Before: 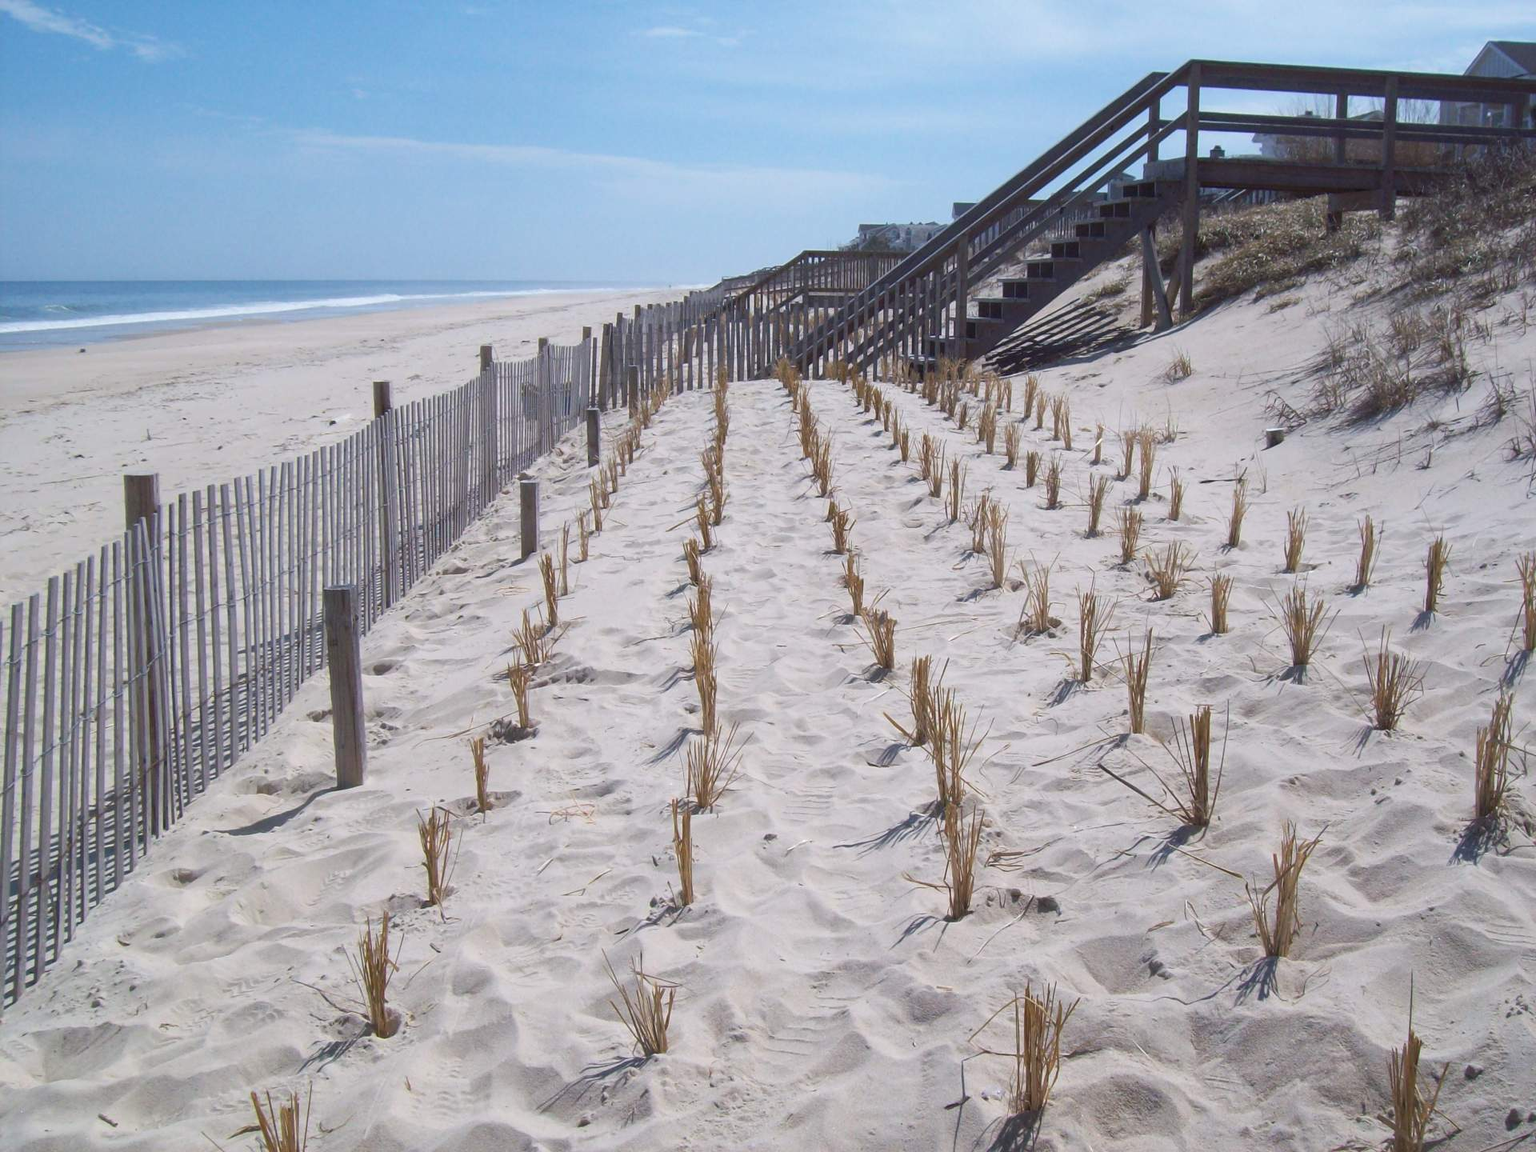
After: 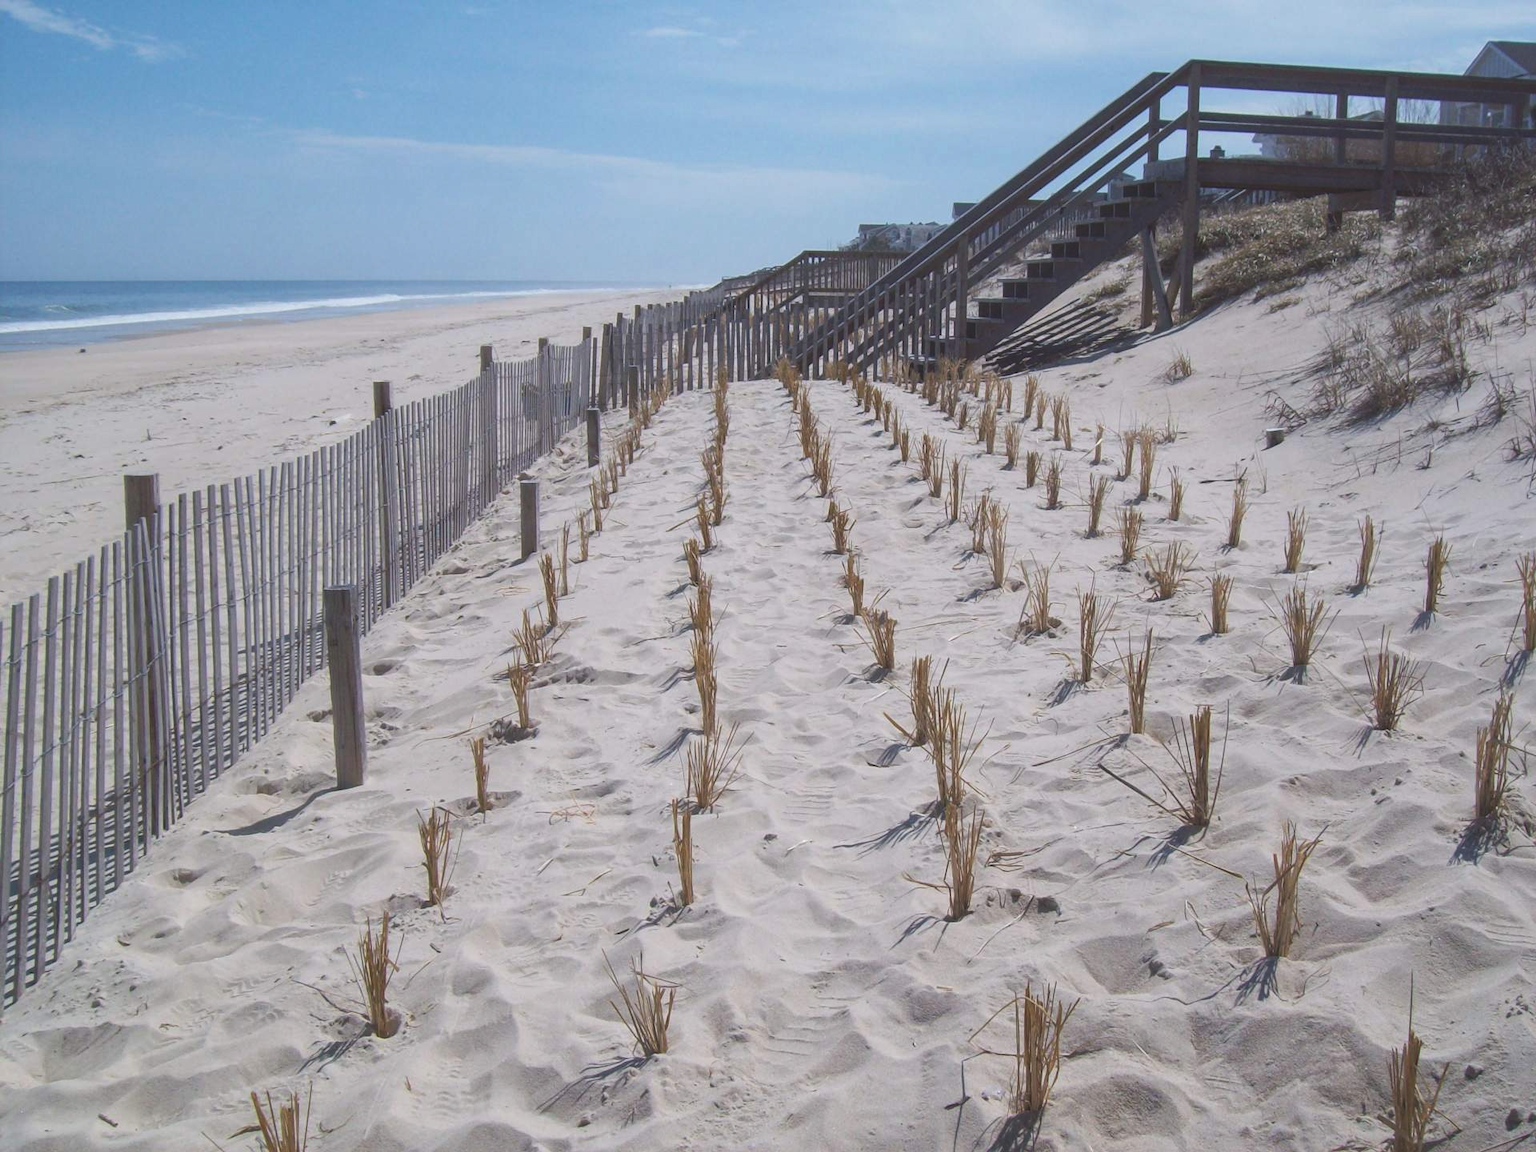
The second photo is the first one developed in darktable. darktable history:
local contrast: detail 110%
exposure: black level correction -0.014, exposure -0.193 EV, compensate highlight preservation false
